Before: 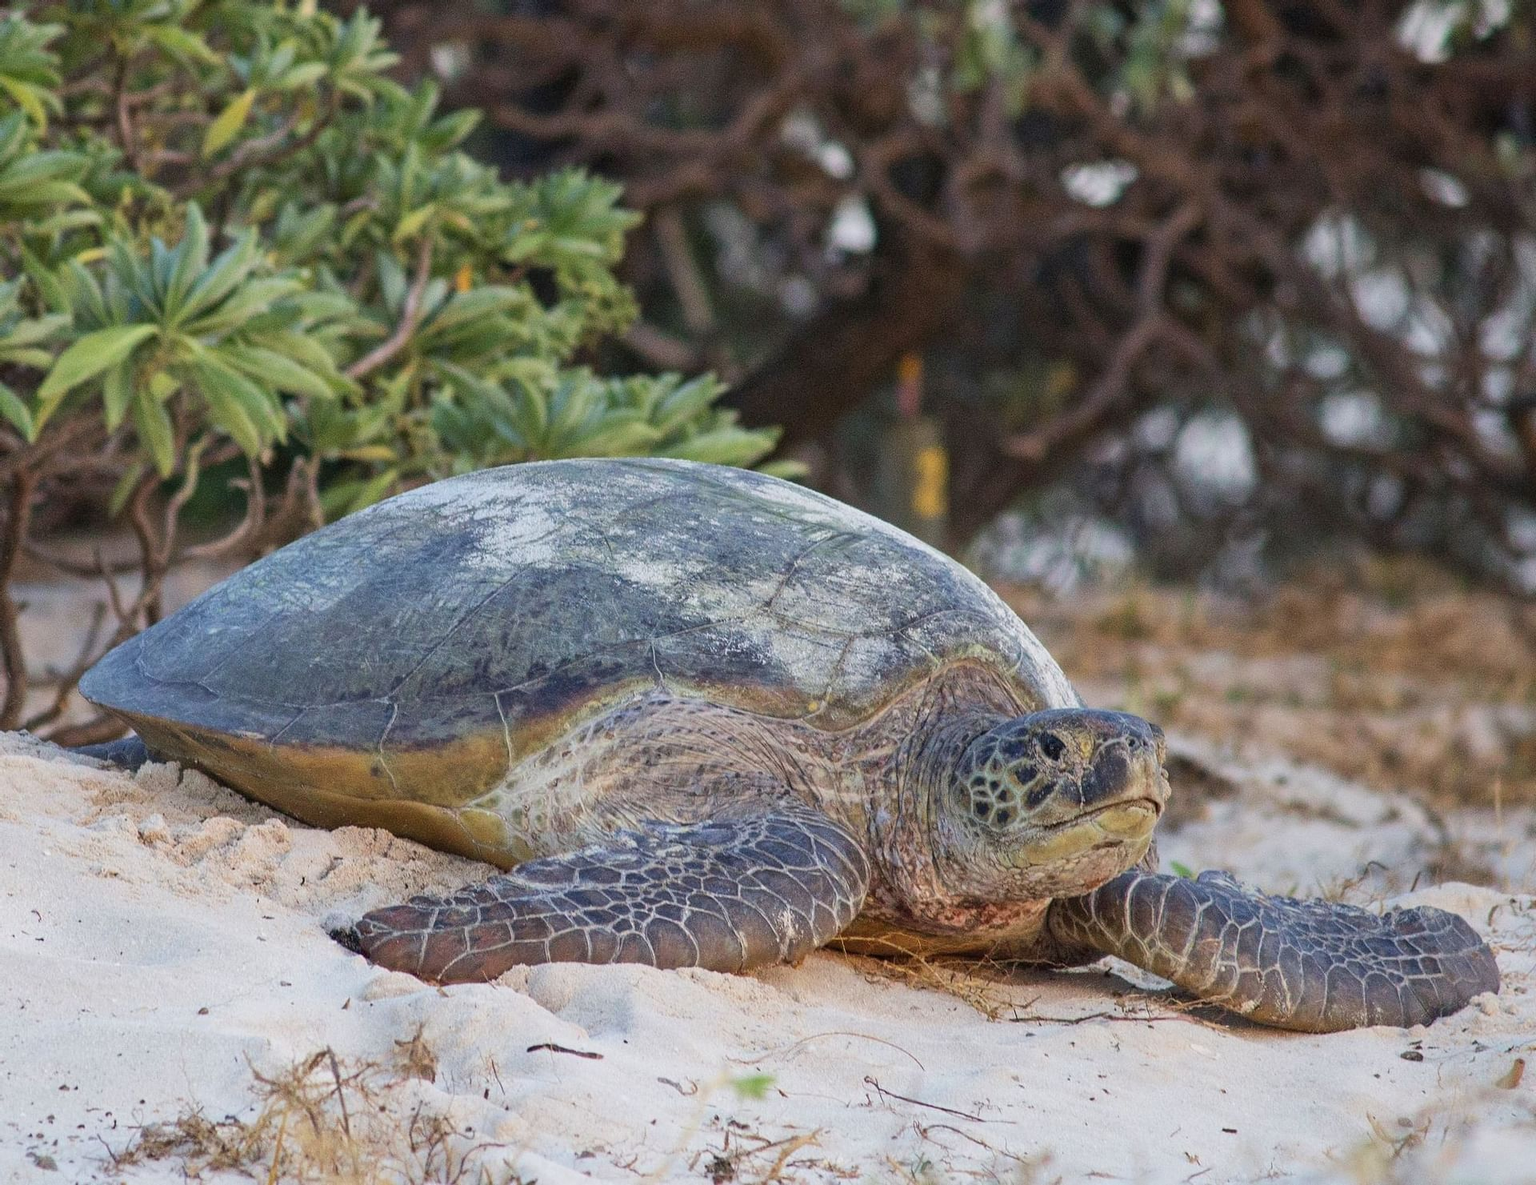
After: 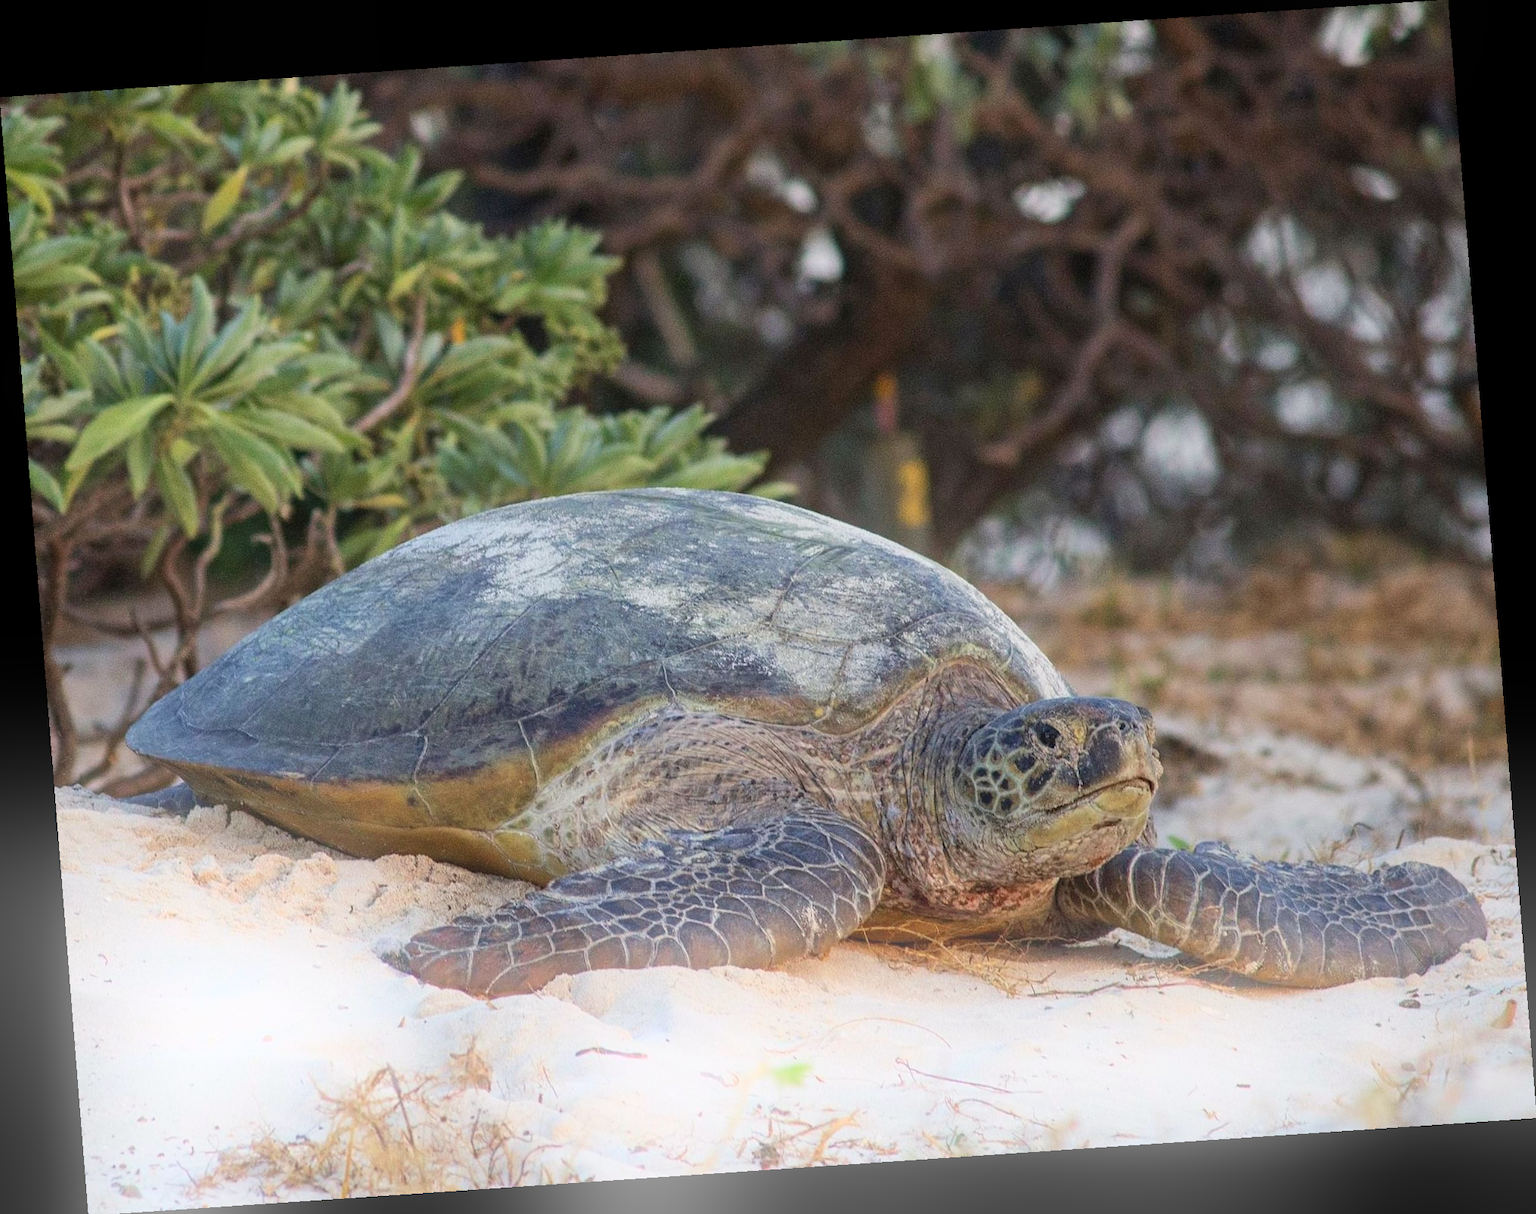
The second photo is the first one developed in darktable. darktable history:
rotate and perspective: rotation -4.2°, shear 0.006, automatic cropping off
white balance: red 1.009, blue 0.985
bloom: on, module defaults
